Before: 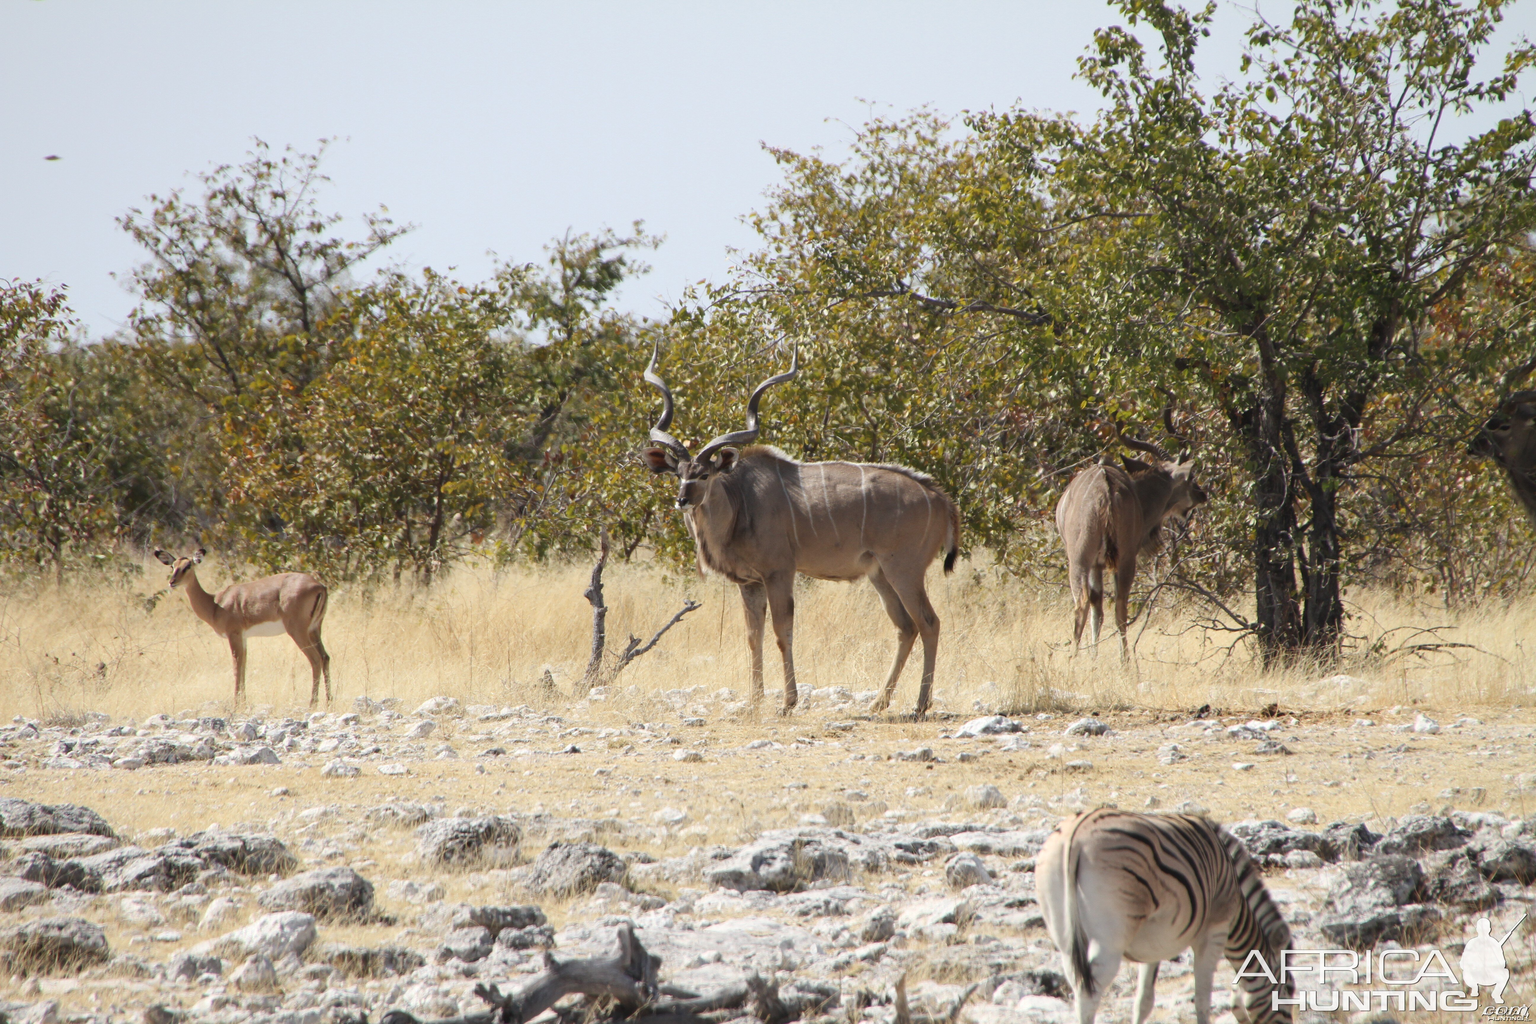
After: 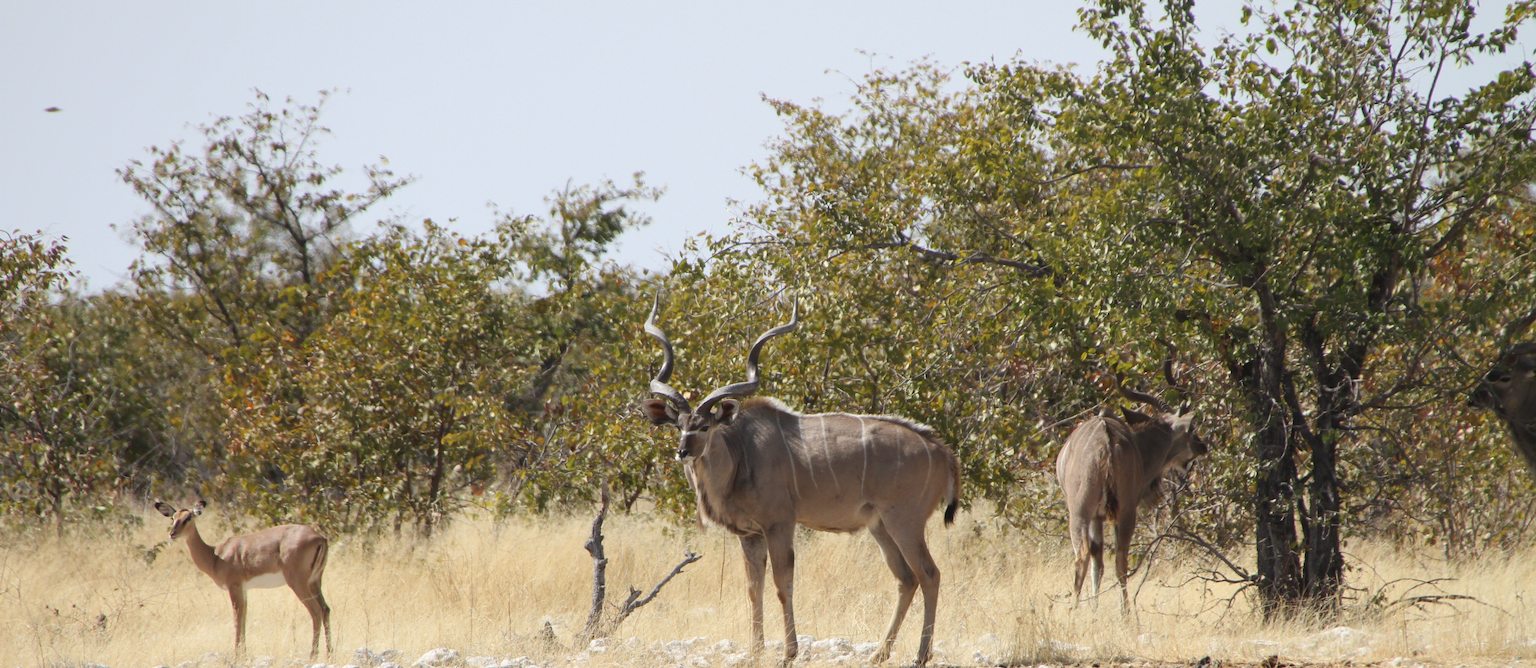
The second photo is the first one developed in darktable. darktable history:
crop and rotate: top 4.763%, bottom 29.974%
